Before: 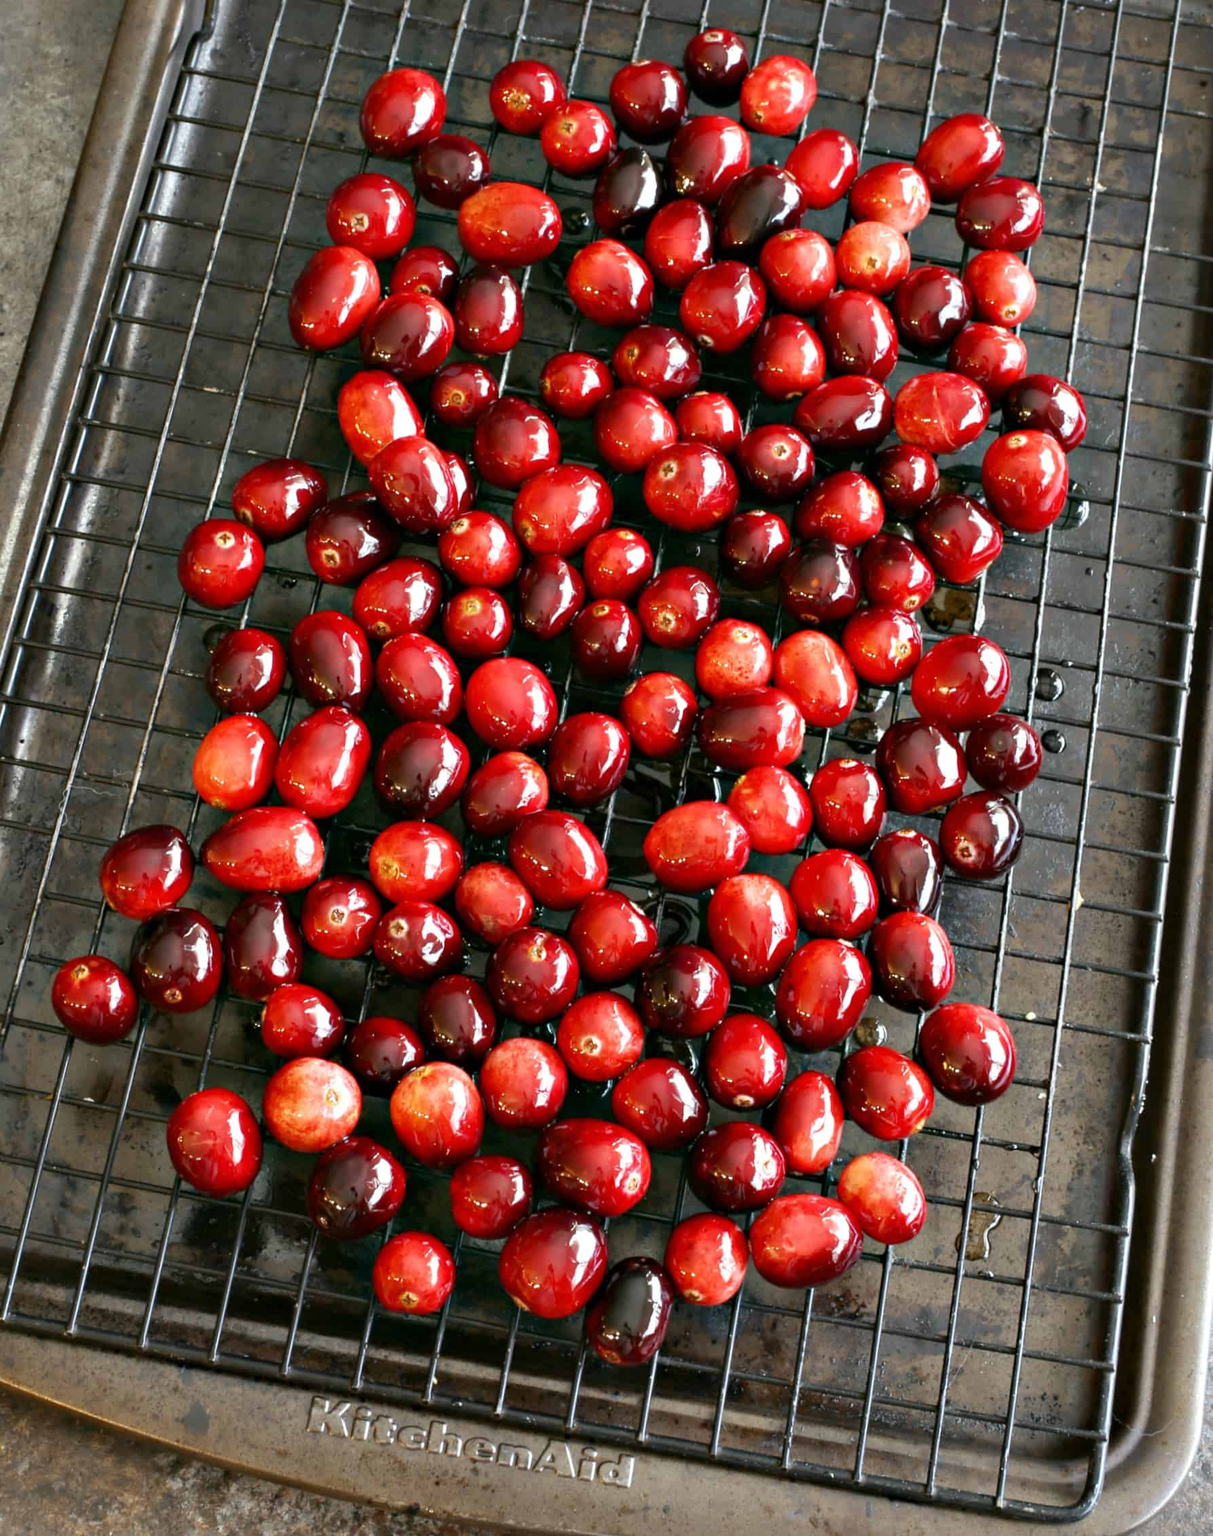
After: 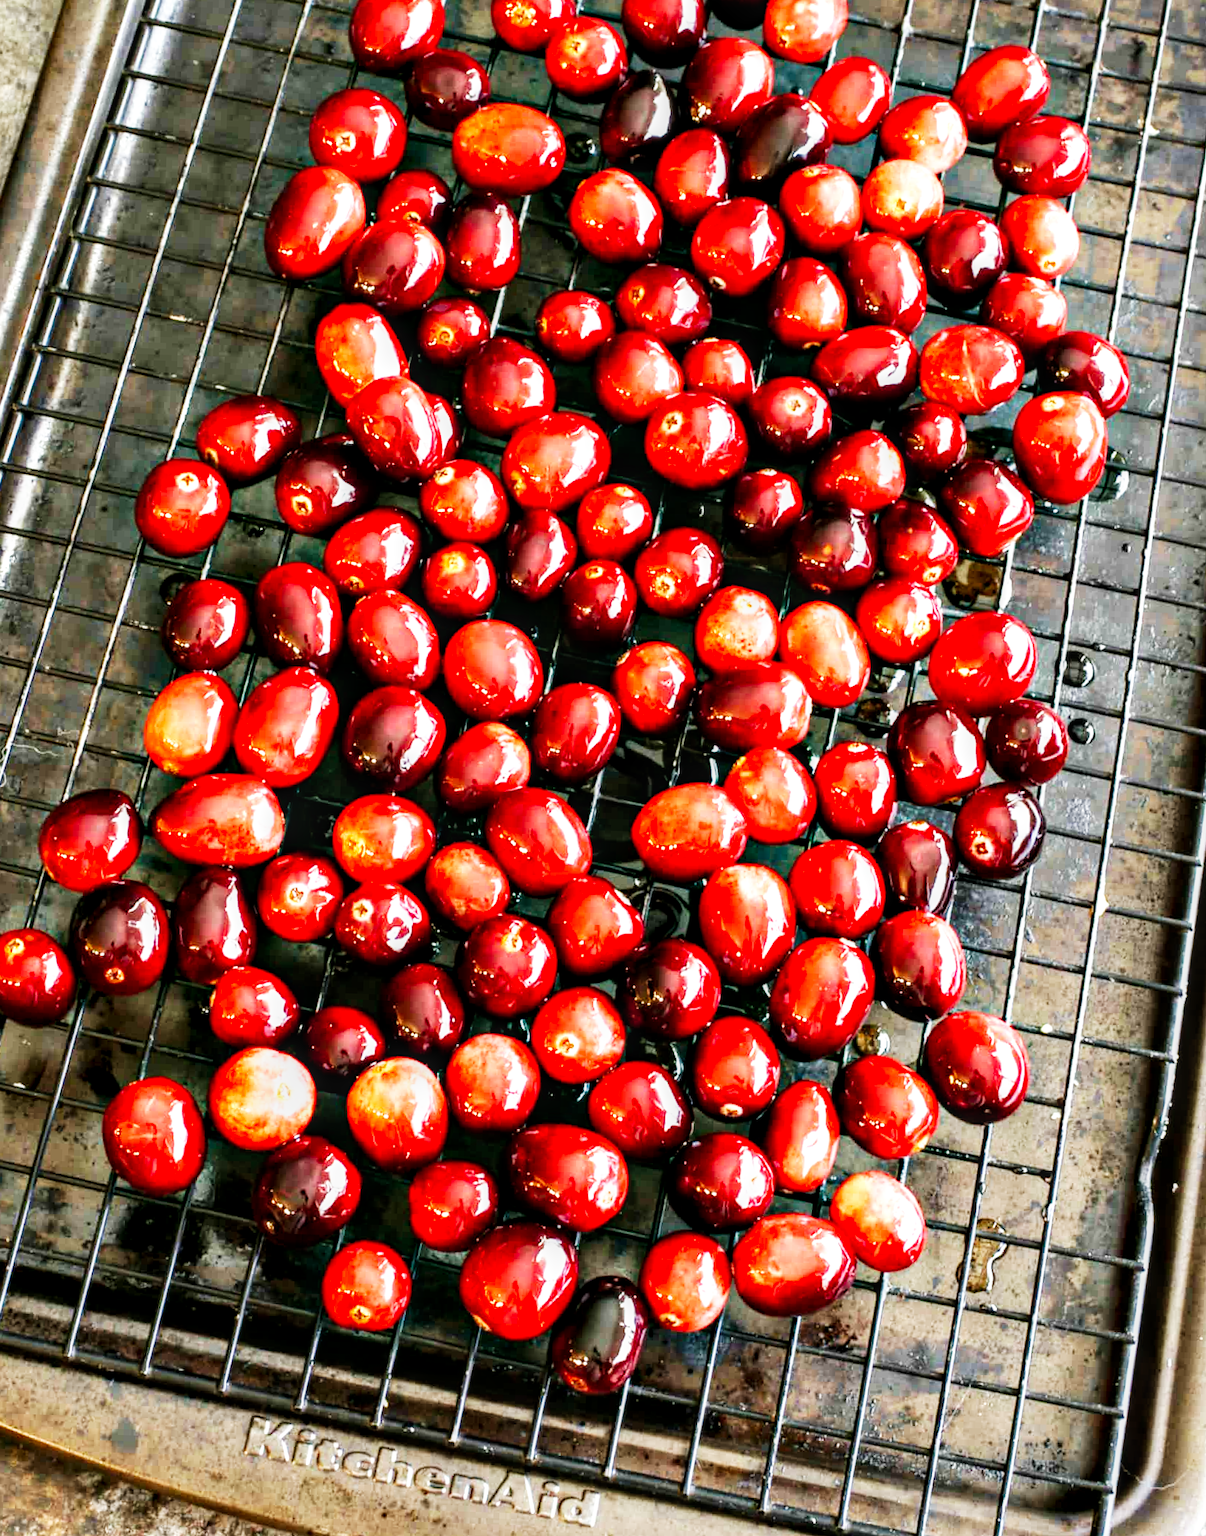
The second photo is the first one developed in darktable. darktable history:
crop and rotate: angle -1.92°, left 3.115%, top 3.643%, right 1.606%, bottom 0.521%
base curve: curves: ch0 [(0, 0) (0.007, 0.004) (0.027, 0.03) (0.046, 0.07) (0.207, 0.54) (0.442, 0.872) (0.673, 0.972) (1, 1)], preserve colors none
velvia: strength 14.6%
local contrast: detail 130%
exposure: black level correction 0.002, compensate highlight preservation false
